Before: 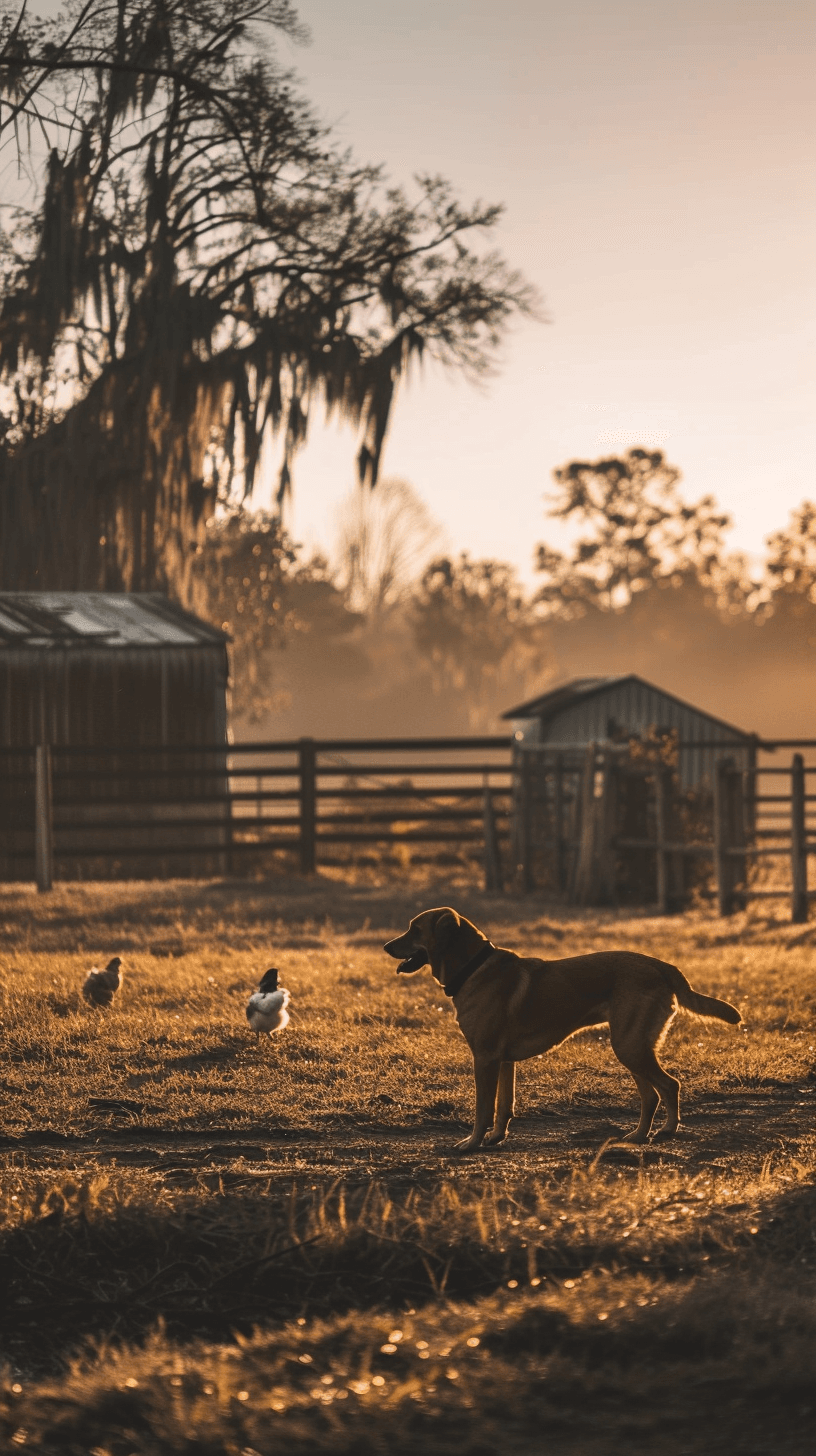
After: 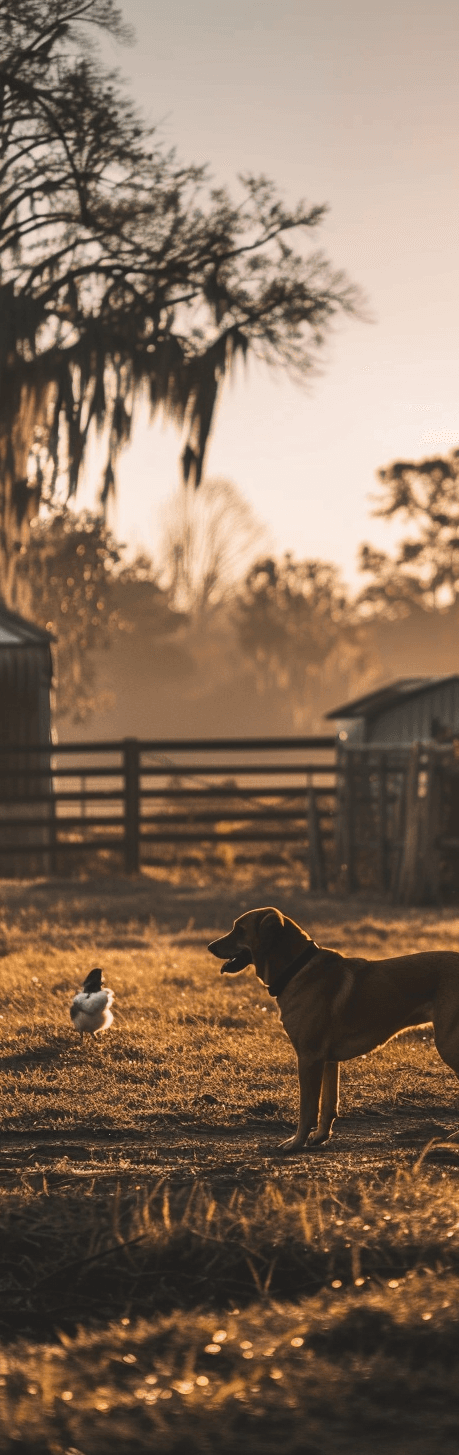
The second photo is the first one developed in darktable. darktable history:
crop: left 21.608%, right 22.047%, bottom 0.009%
